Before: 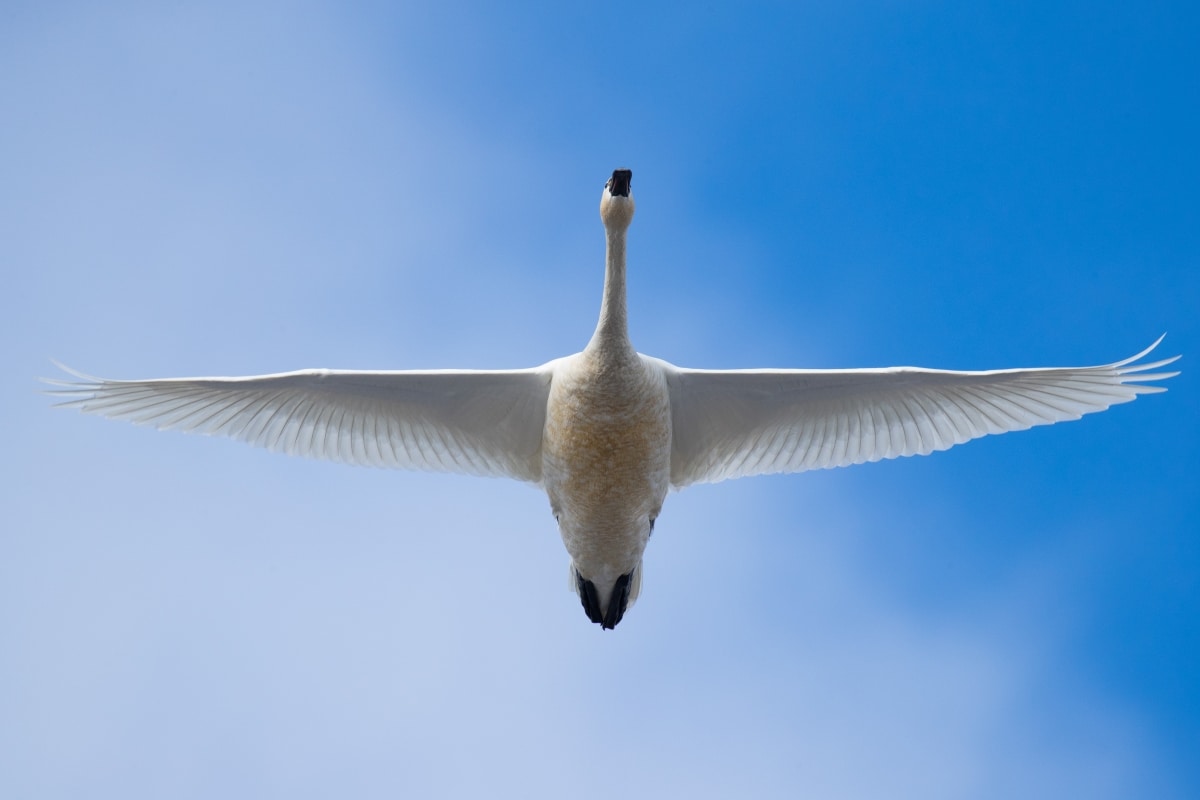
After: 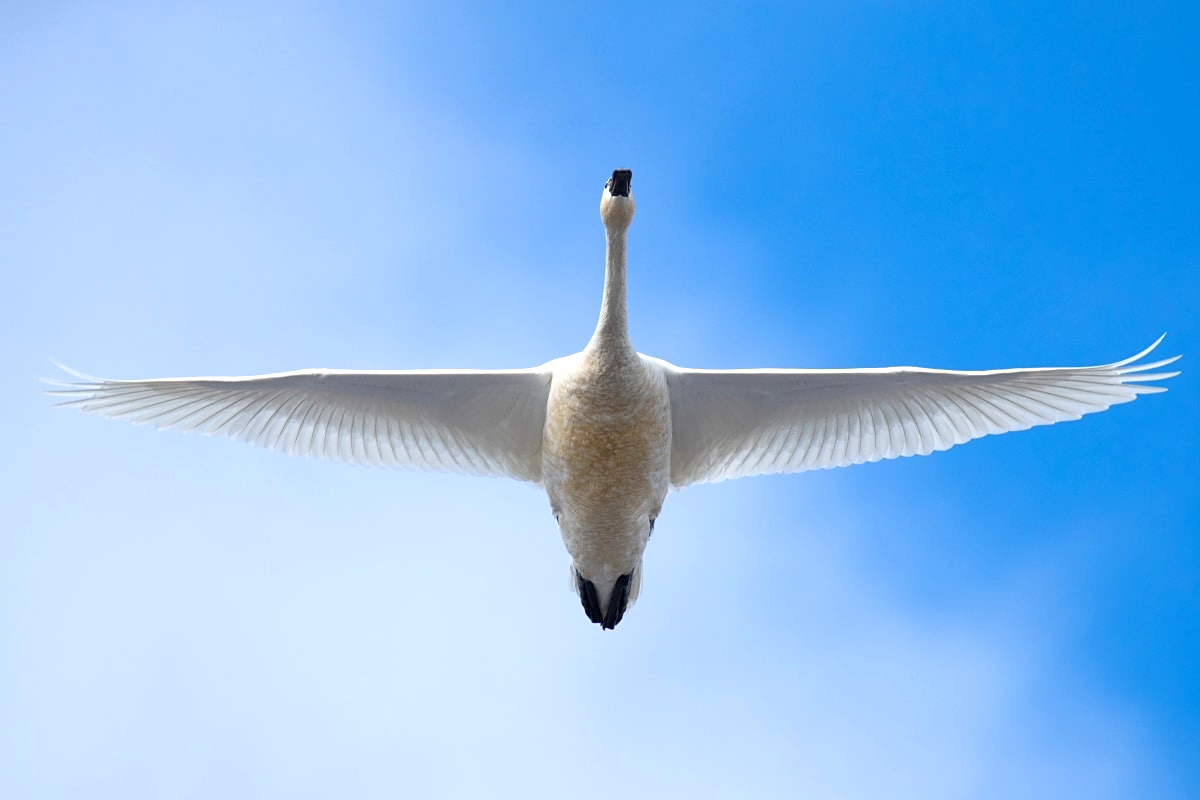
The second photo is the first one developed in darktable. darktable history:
exposure: black level correction 0.001, exposure 0.499 EV, compensate exposure bias true, compensate highlight preservation false
sharpen: amount 0.205
